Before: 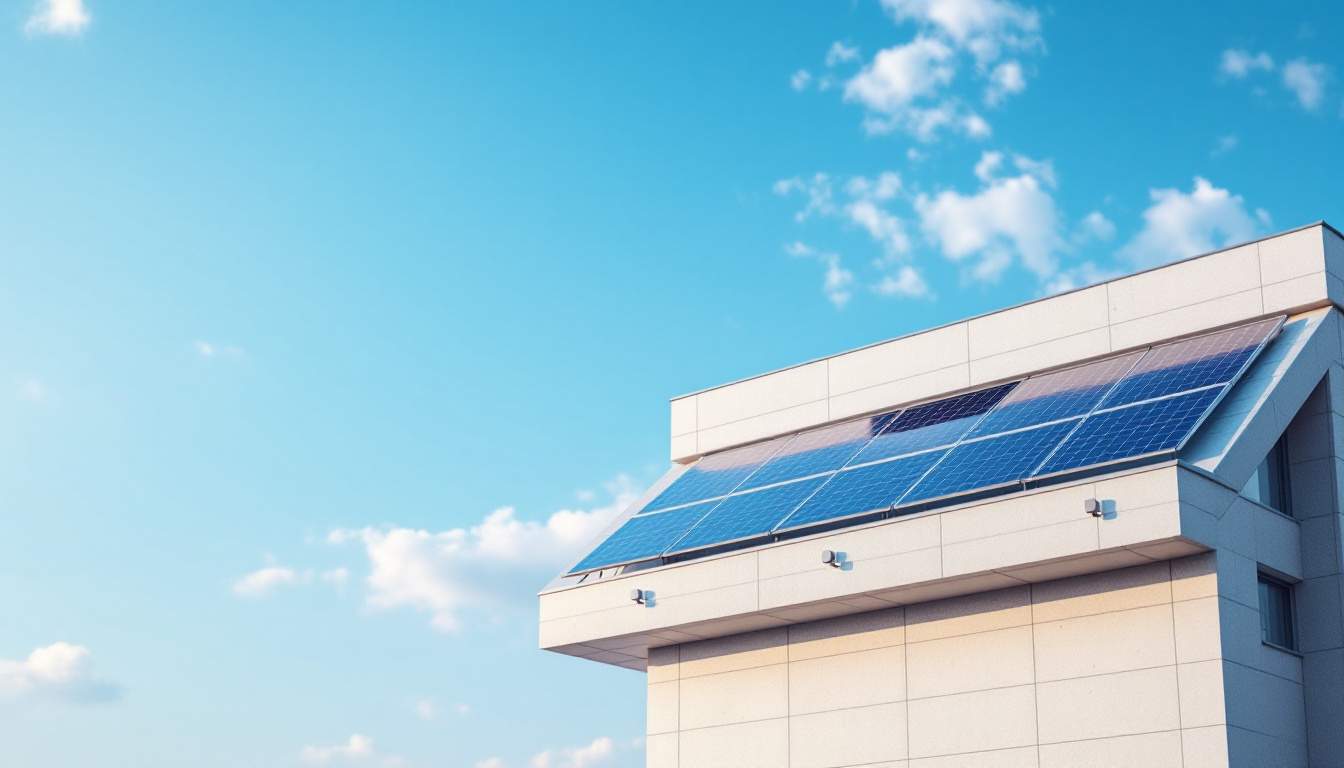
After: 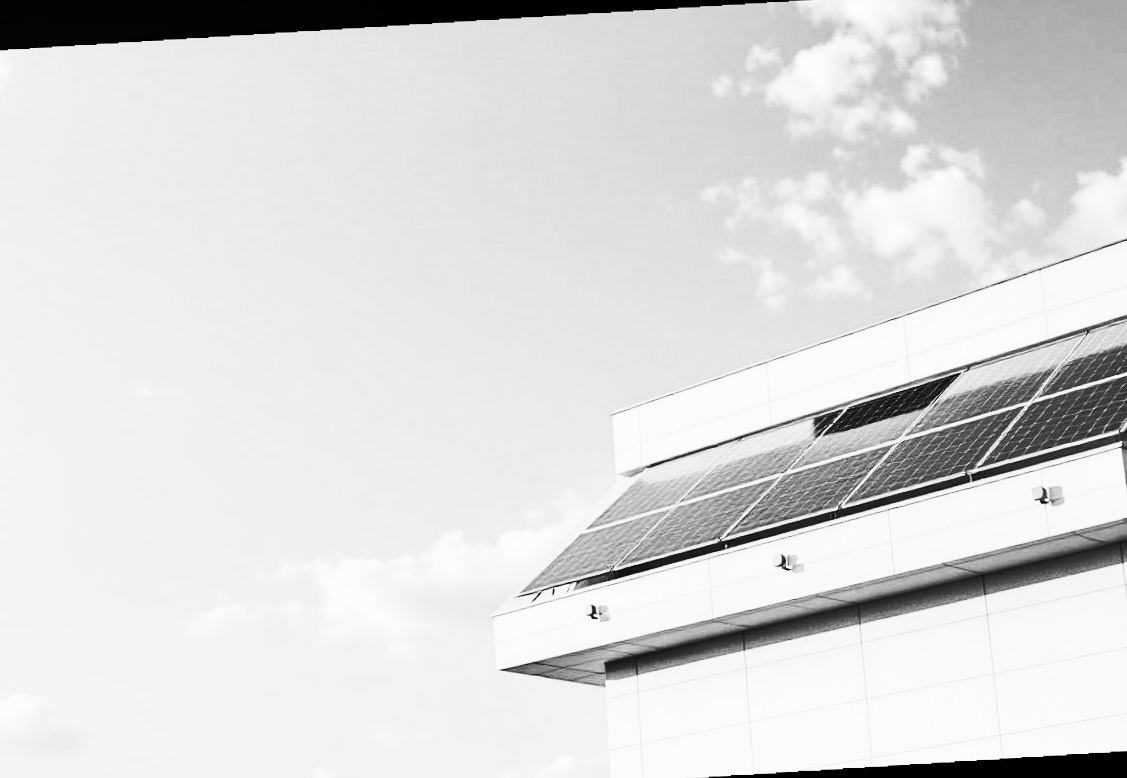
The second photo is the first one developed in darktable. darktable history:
crop and rotate: angle 1°, left 4.281%, top 0.642%, right 11.383%, bottom 2.486%
contrast equalizer: octaves 7, y [[0.6 ×6], [0.55 ×6], [0 ×6], [0 ×6], [0 ×6]], mix 0.3
white balance: red 1.029, blue 0.92
shadows and highlights: soften with gaussian
rotate and perspective: rotation -2.56°, automatic cropping off
contrast brightness saturation: contrast 0.53, brightness 0.47, saturation -1
velvia: strength 15%
color balance: input saturation 134.34%, contrast -10.04%, contrast fulcrum 19.67%, output saturation 133.51%
